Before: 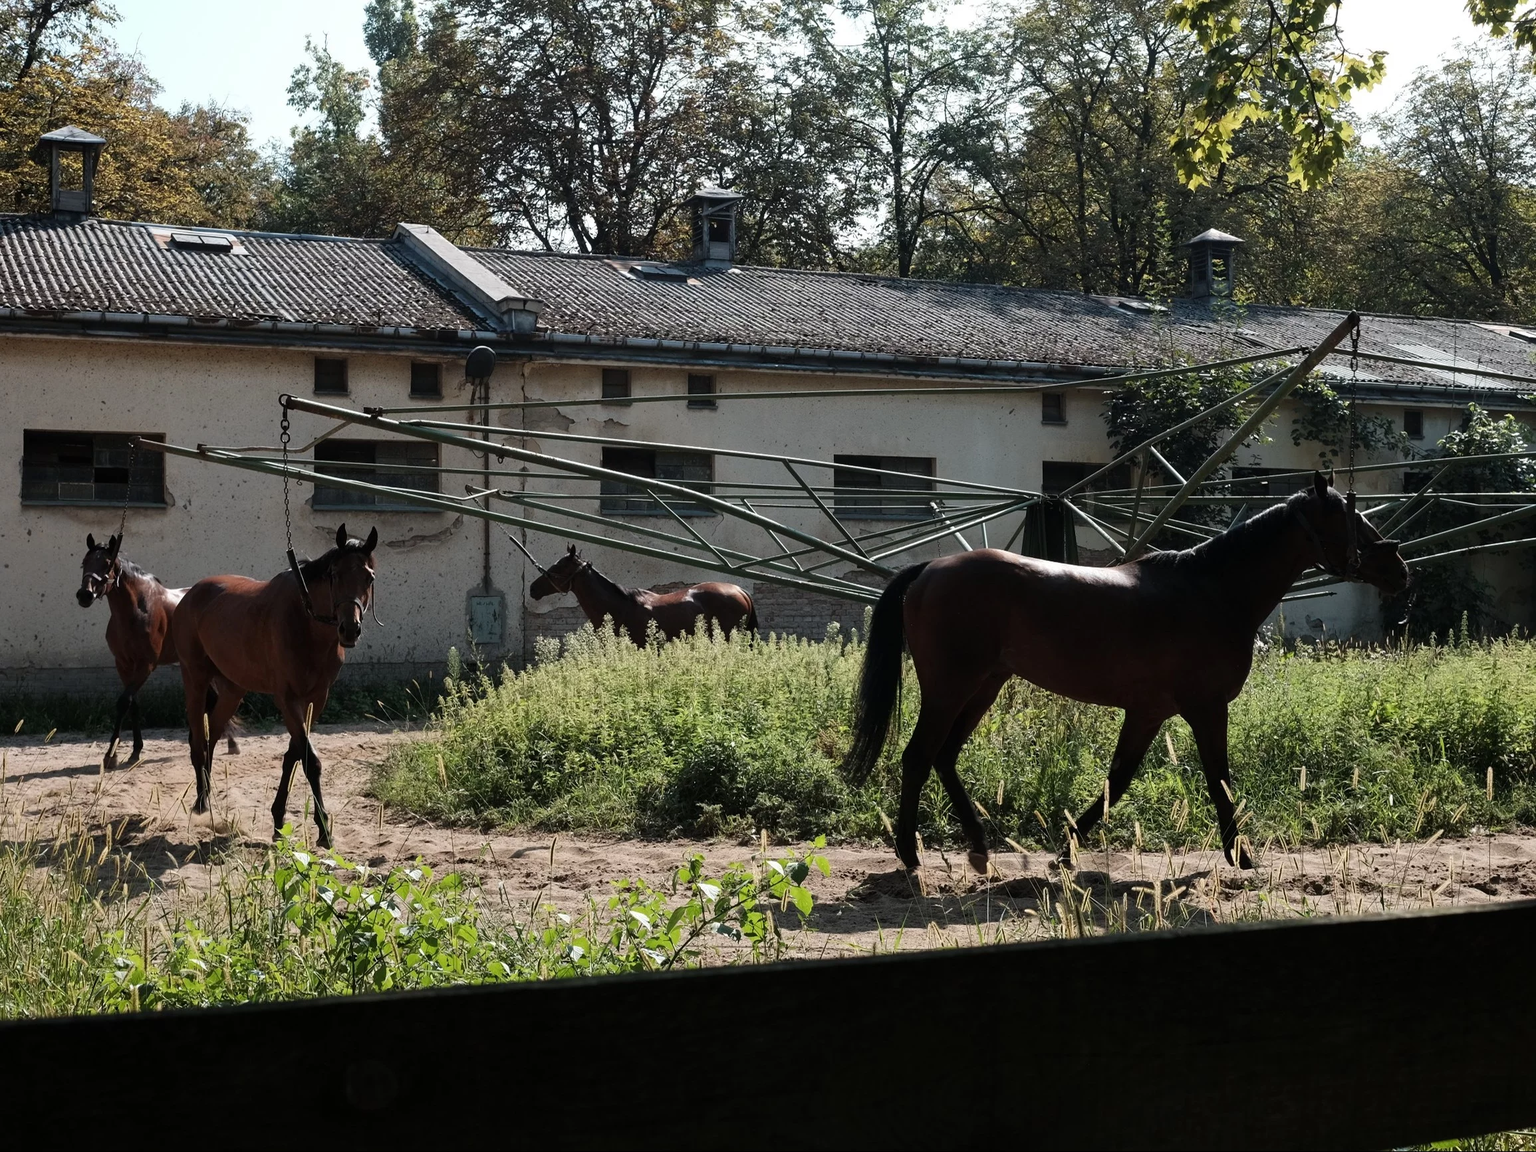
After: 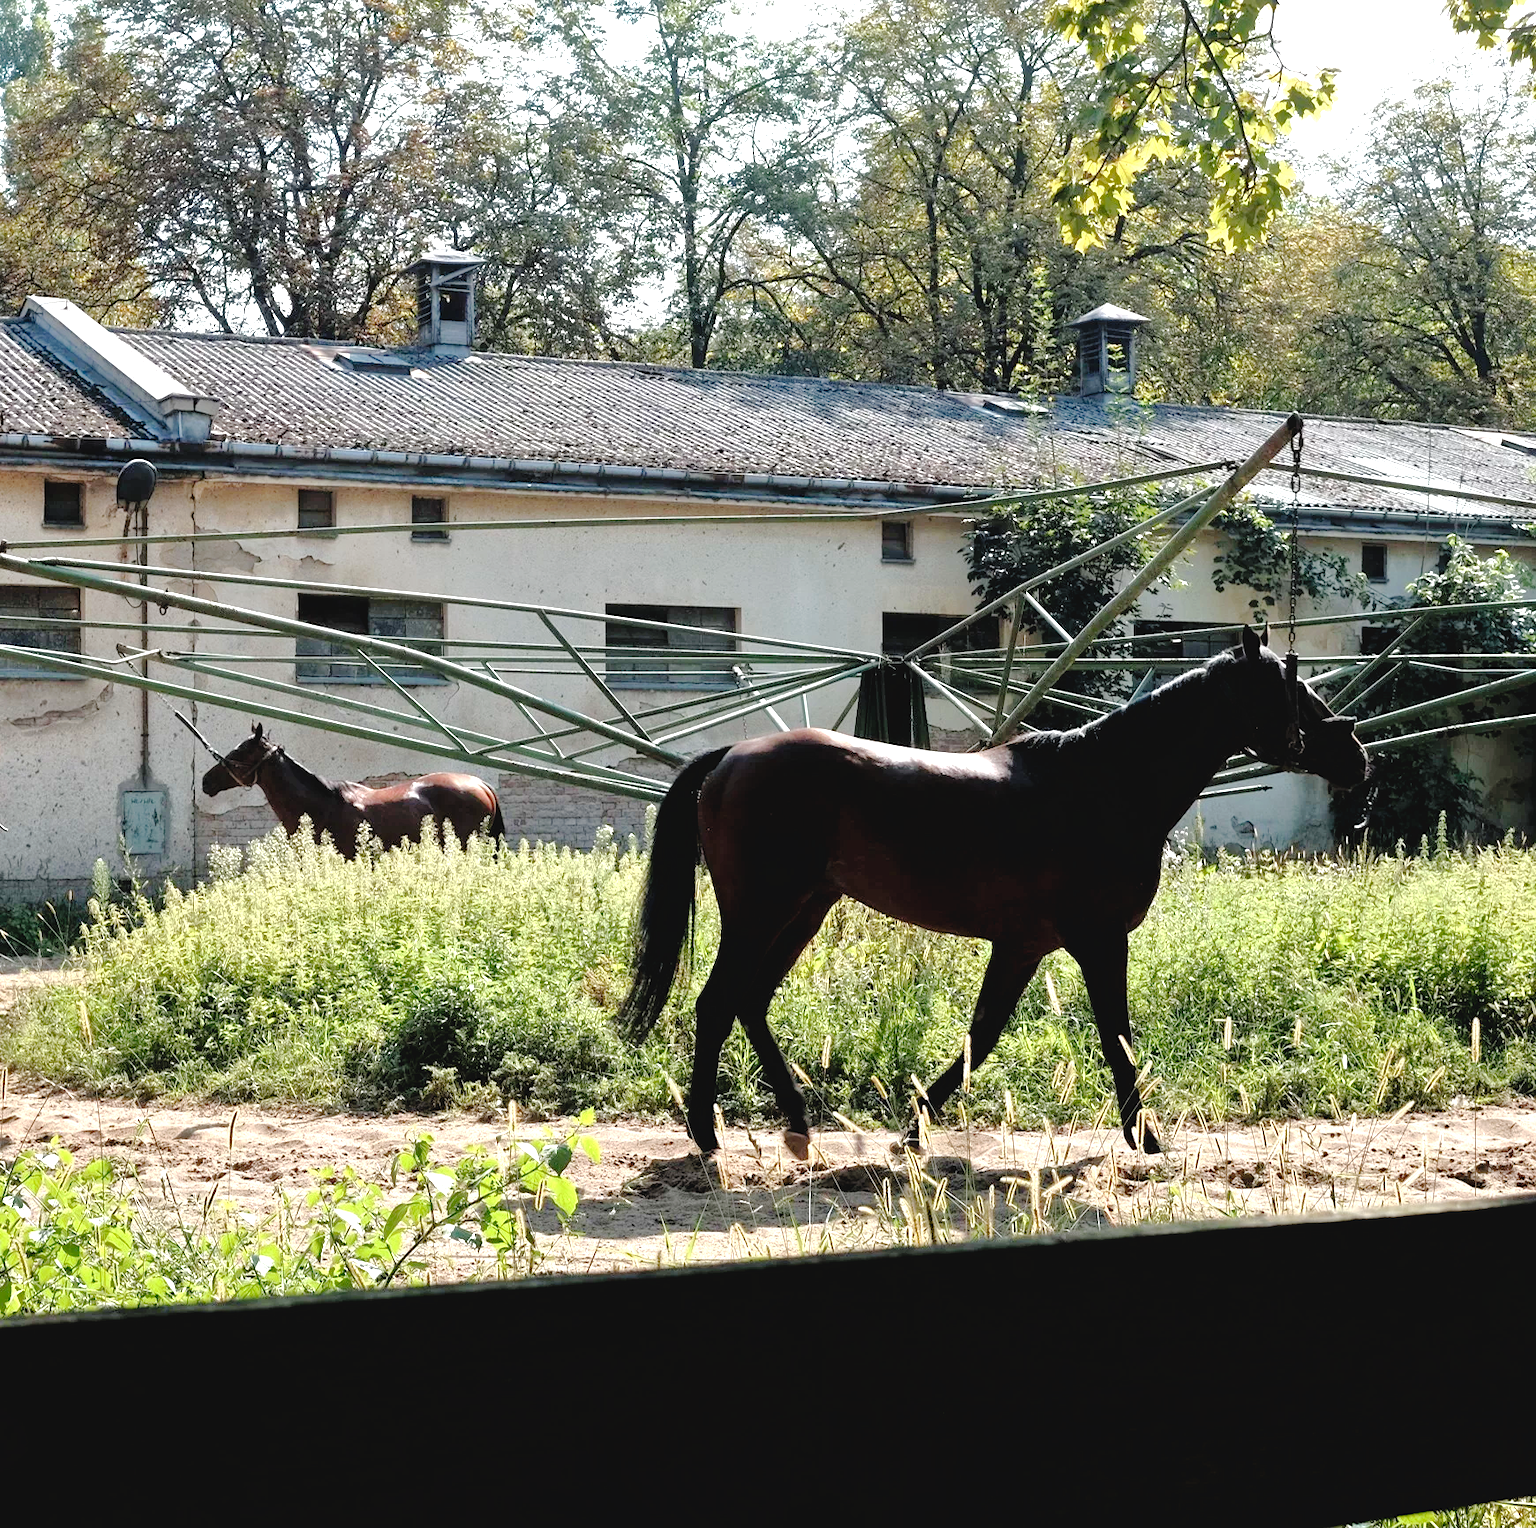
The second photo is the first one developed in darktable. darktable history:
tone curve: curves: ch0 [(0, 0) (0.003, 0.048) (0.011, 0.048) (0.025, 0.048) (0.044, 0.049) (0.069, 0.048) (0.1, 0.052) (0.136, 0.071) (0.177, 0.109) (0.224, 0.157) (0.277, 0.233) (0.335, 0.32) (0.399, 0.404) (0.468, 0.496) (0.543, 0.582) (0.623, 0.653) (0.709, 0.738) (0.801, 0.811) (0.898, 0.895) (1, 1)], preserve colors none
tone equalizer: -7 EV 0.15 EV, -6 EV 0.6 EV, -5 EV 1.15 EV, -4 EV 1.33 EV, -3 EV 1.15 EV, -2 EV 0.6 EV, -1 EV 0.15 EV, mask exposure compensation -0.5 EV
exposure: black level correction 0, exposure 1 EV, compensate exposure bias true, compensate highlight preservation false
crop and rotate: left 24.6%
